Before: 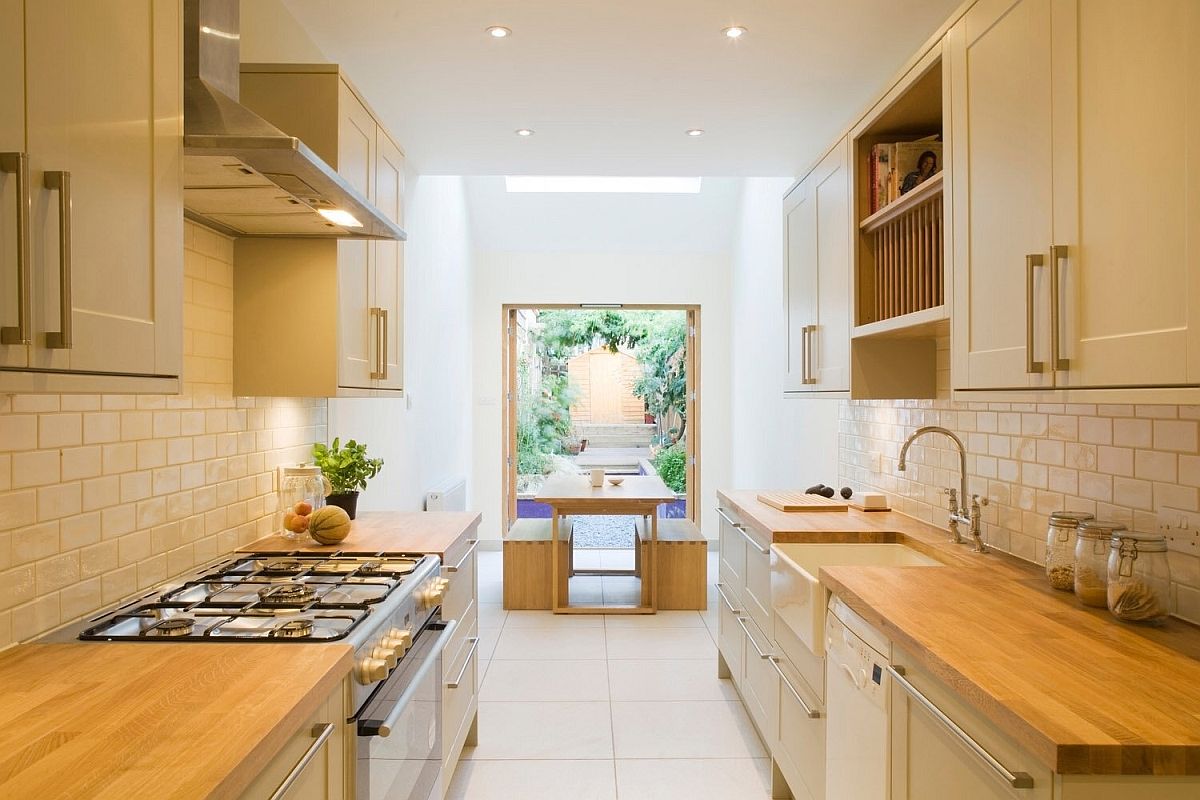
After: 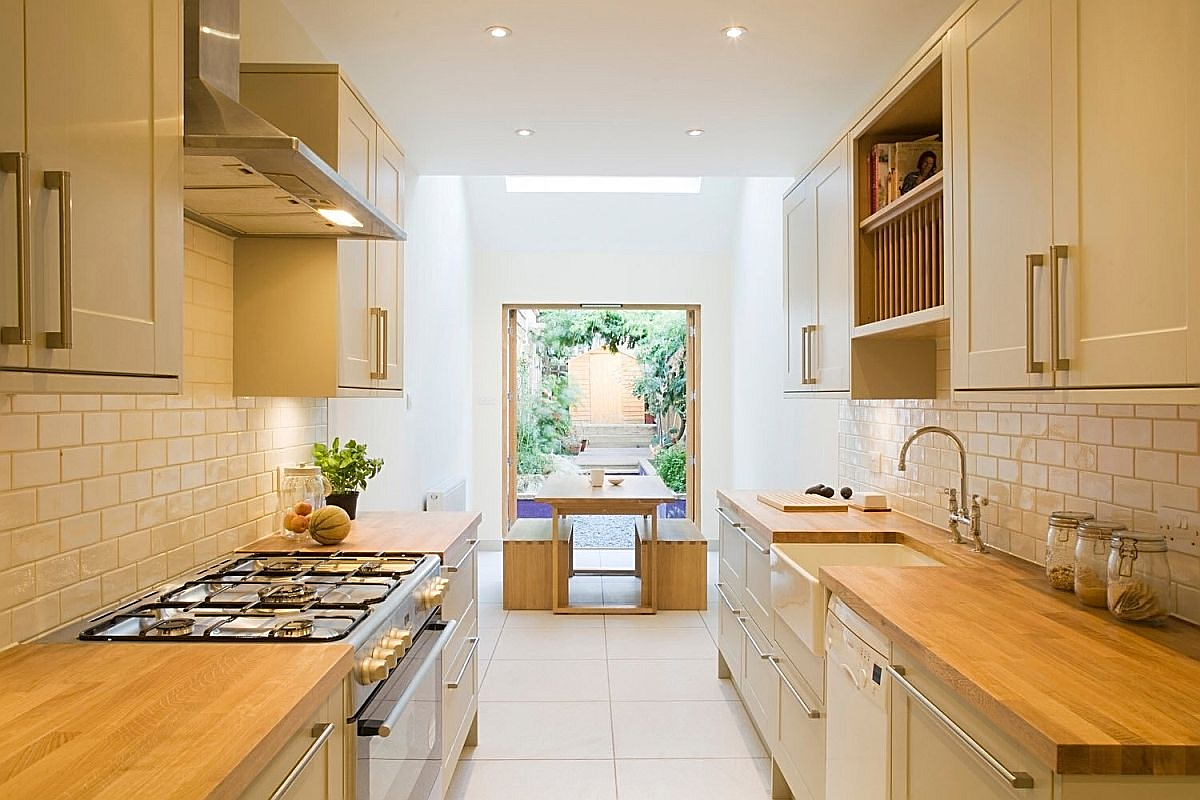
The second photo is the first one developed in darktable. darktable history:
sharpen: amount 0.475
